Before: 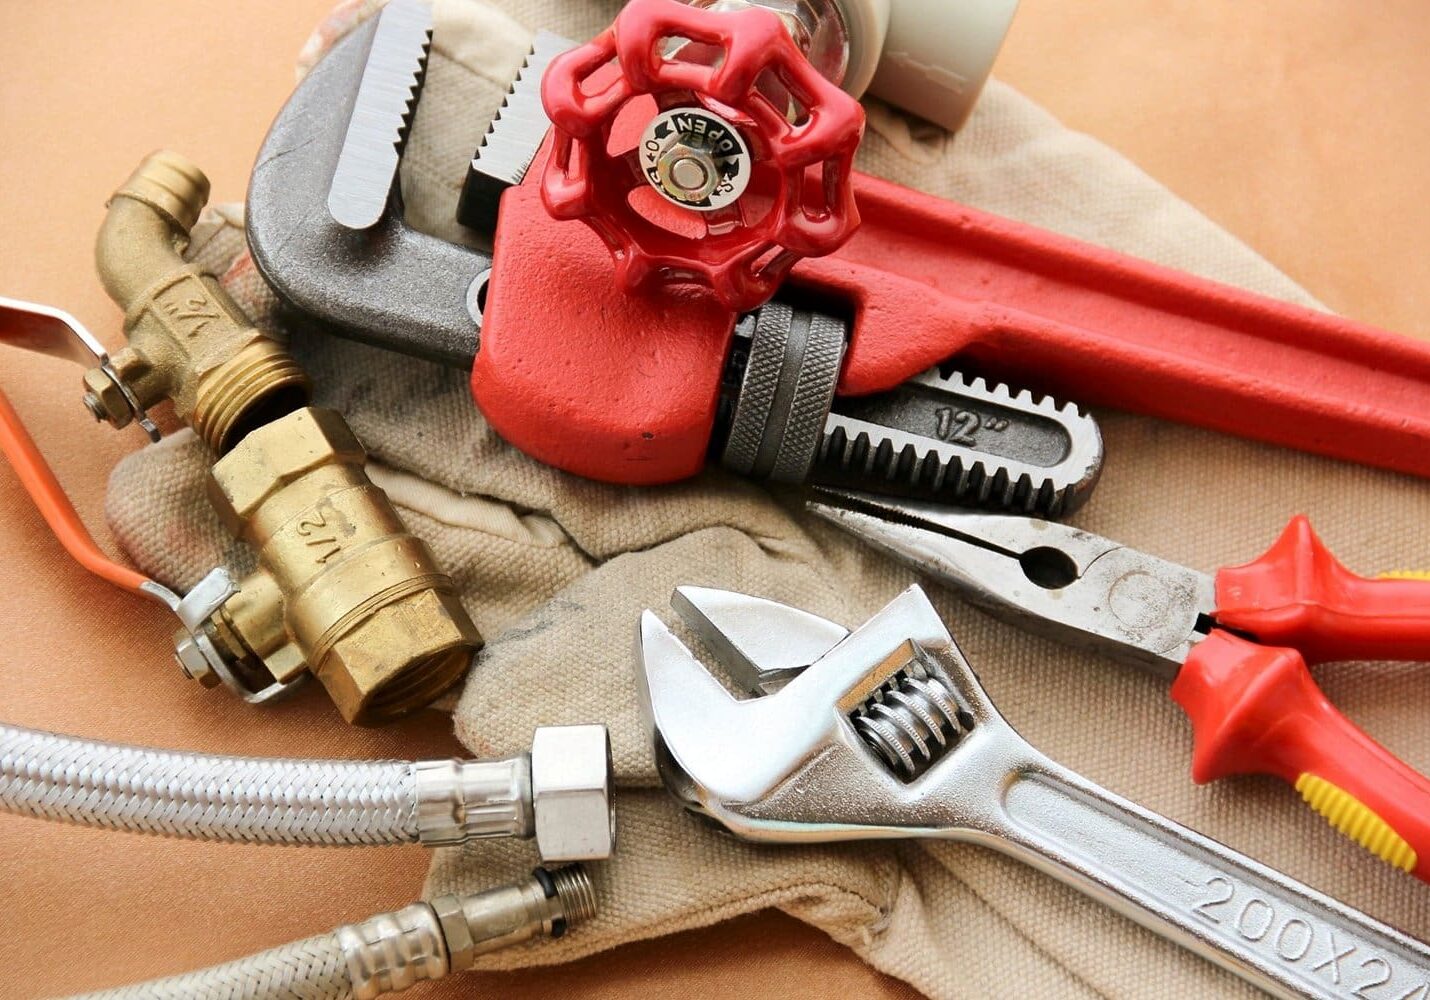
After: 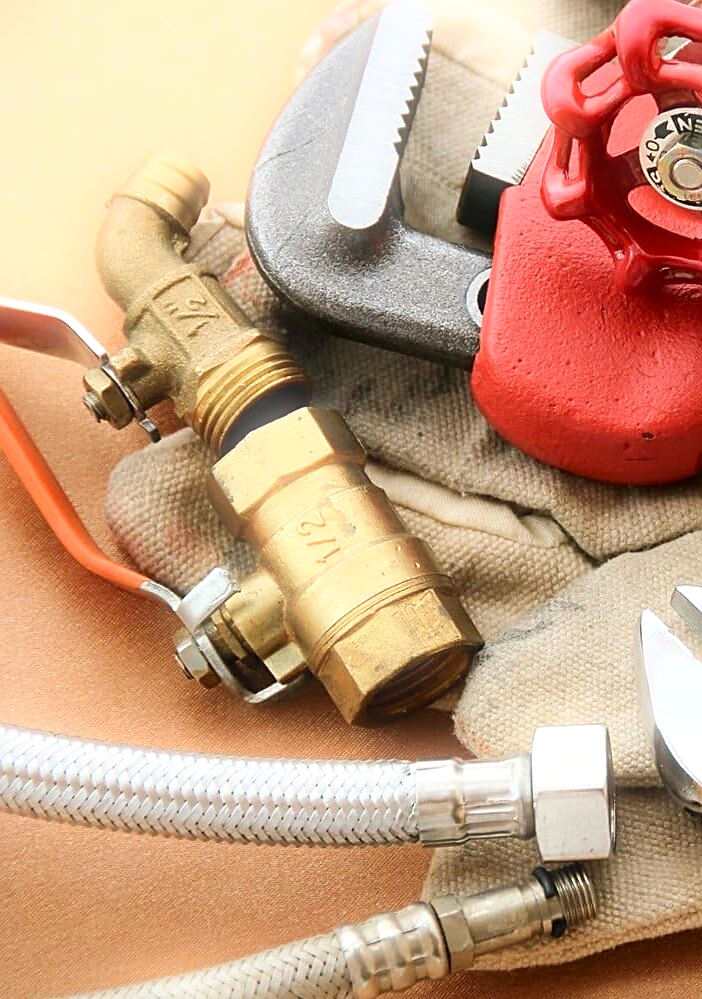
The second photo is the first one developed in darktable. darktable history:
exposure: black level correction 0.001, exposure 0.191 EV, compensate highlight preservation false
sharpen: on, module defaults
crop and rotate: left 0%, top 0%, right 50.845%
bloom: size 5%, threshold 95%, strength 15%
